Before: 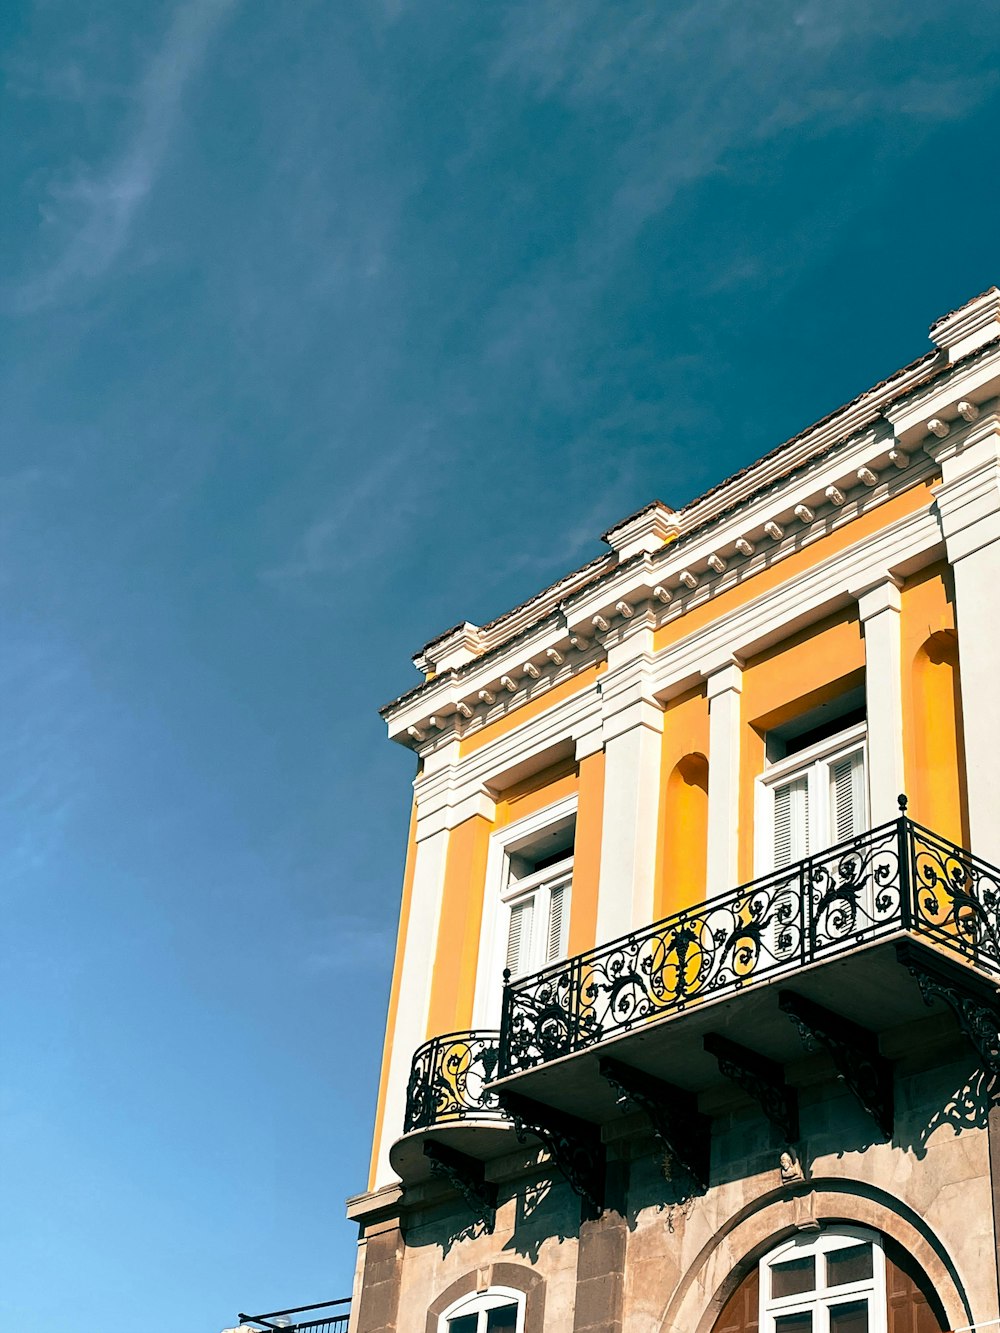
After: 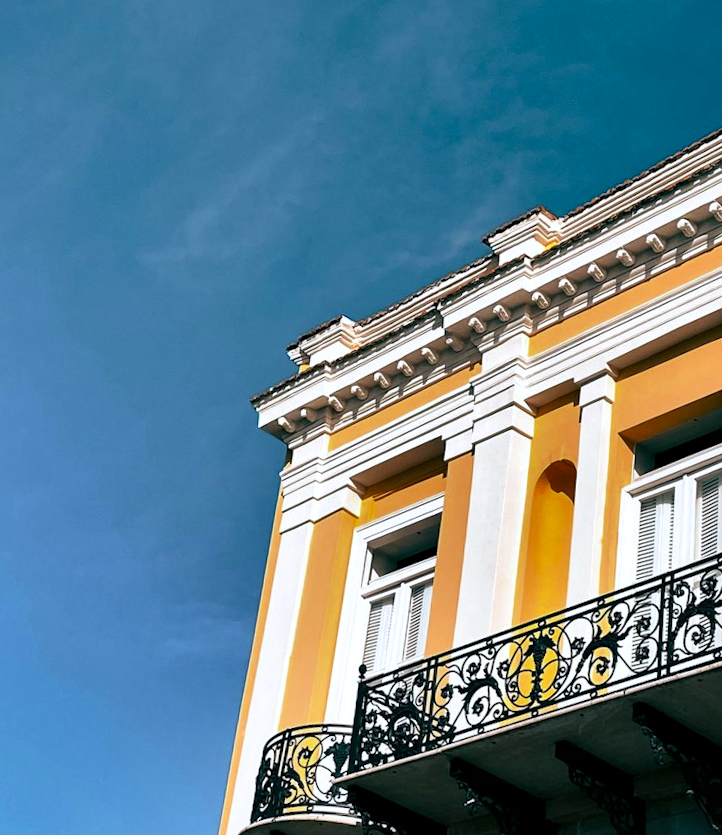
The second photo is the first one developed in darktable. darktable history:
color calibration: illuminant as shot in camera, x 0.358, y 0.373, temperature 4628.91 K
crop and rotate: angle -3.37°, left 9.79%, top 20.73%, right 12.42%, bottom 11.82%
shadows and highlights: shadows 24.5, highlights -78.15, soften with gaussian
local contrast: mode bilateral grid, contrast 20, coarseness 50, detail 120%, midtone range 0.2
